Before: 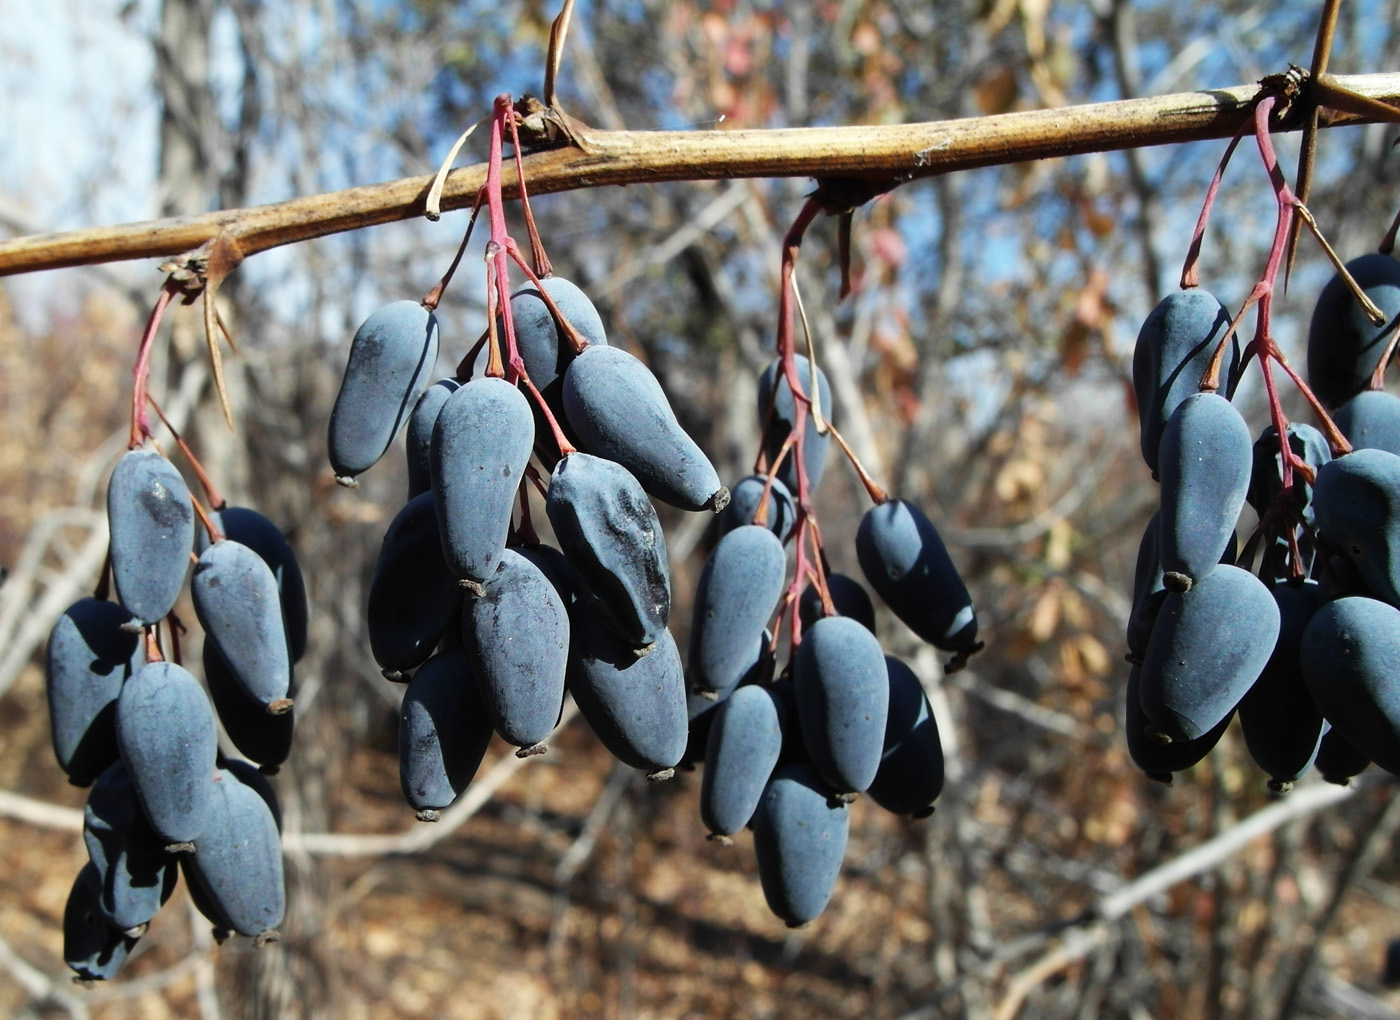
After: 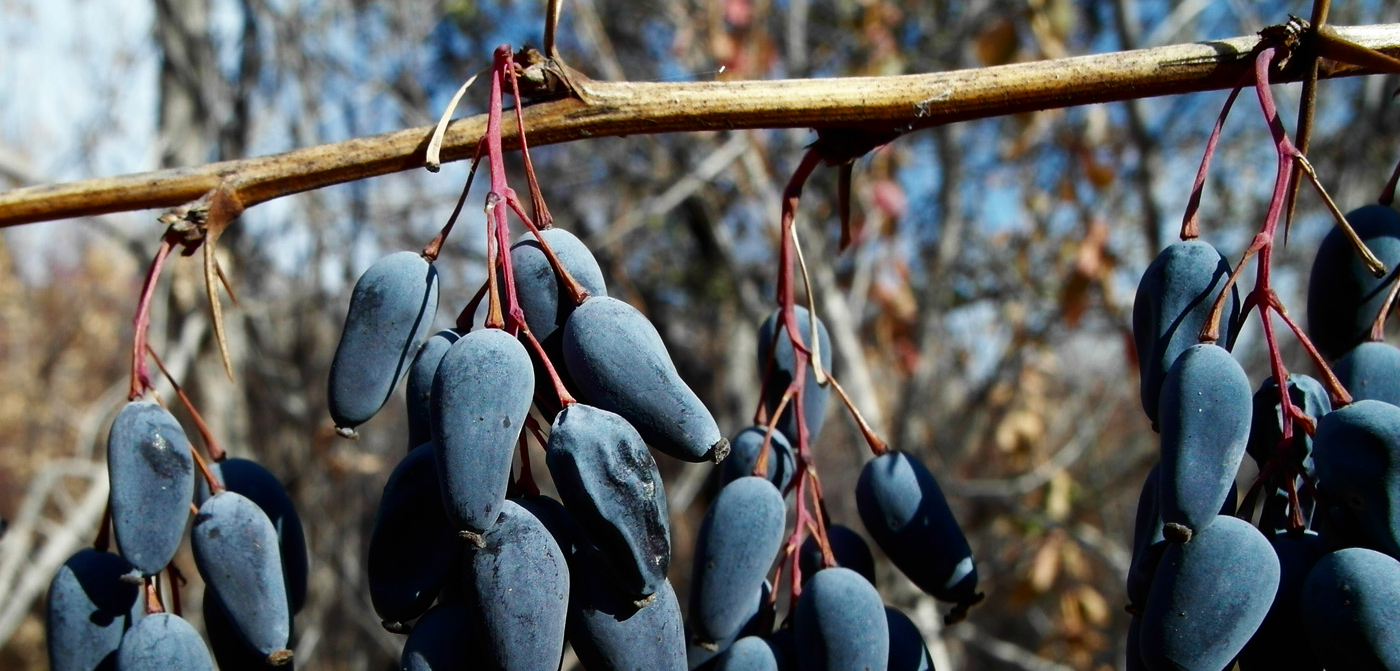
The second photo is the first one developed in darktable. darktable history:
crop and rotate: top 4.842%, bottom 29.284%
contrast brightness saturation: brightness -0.211, saturation 0.08
